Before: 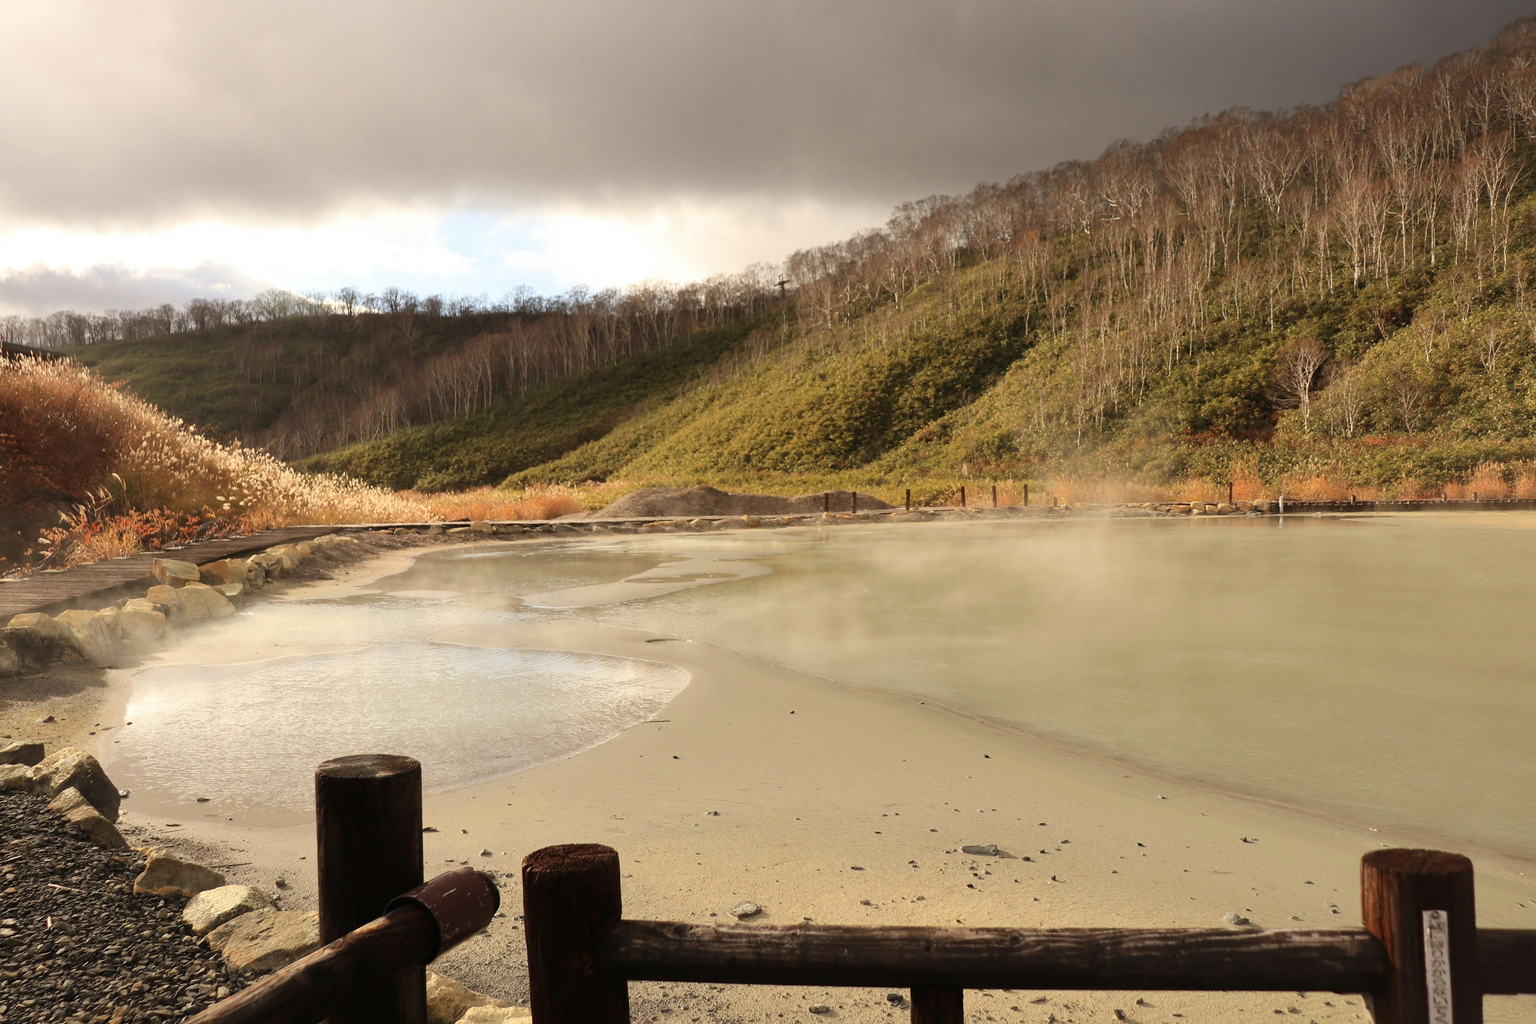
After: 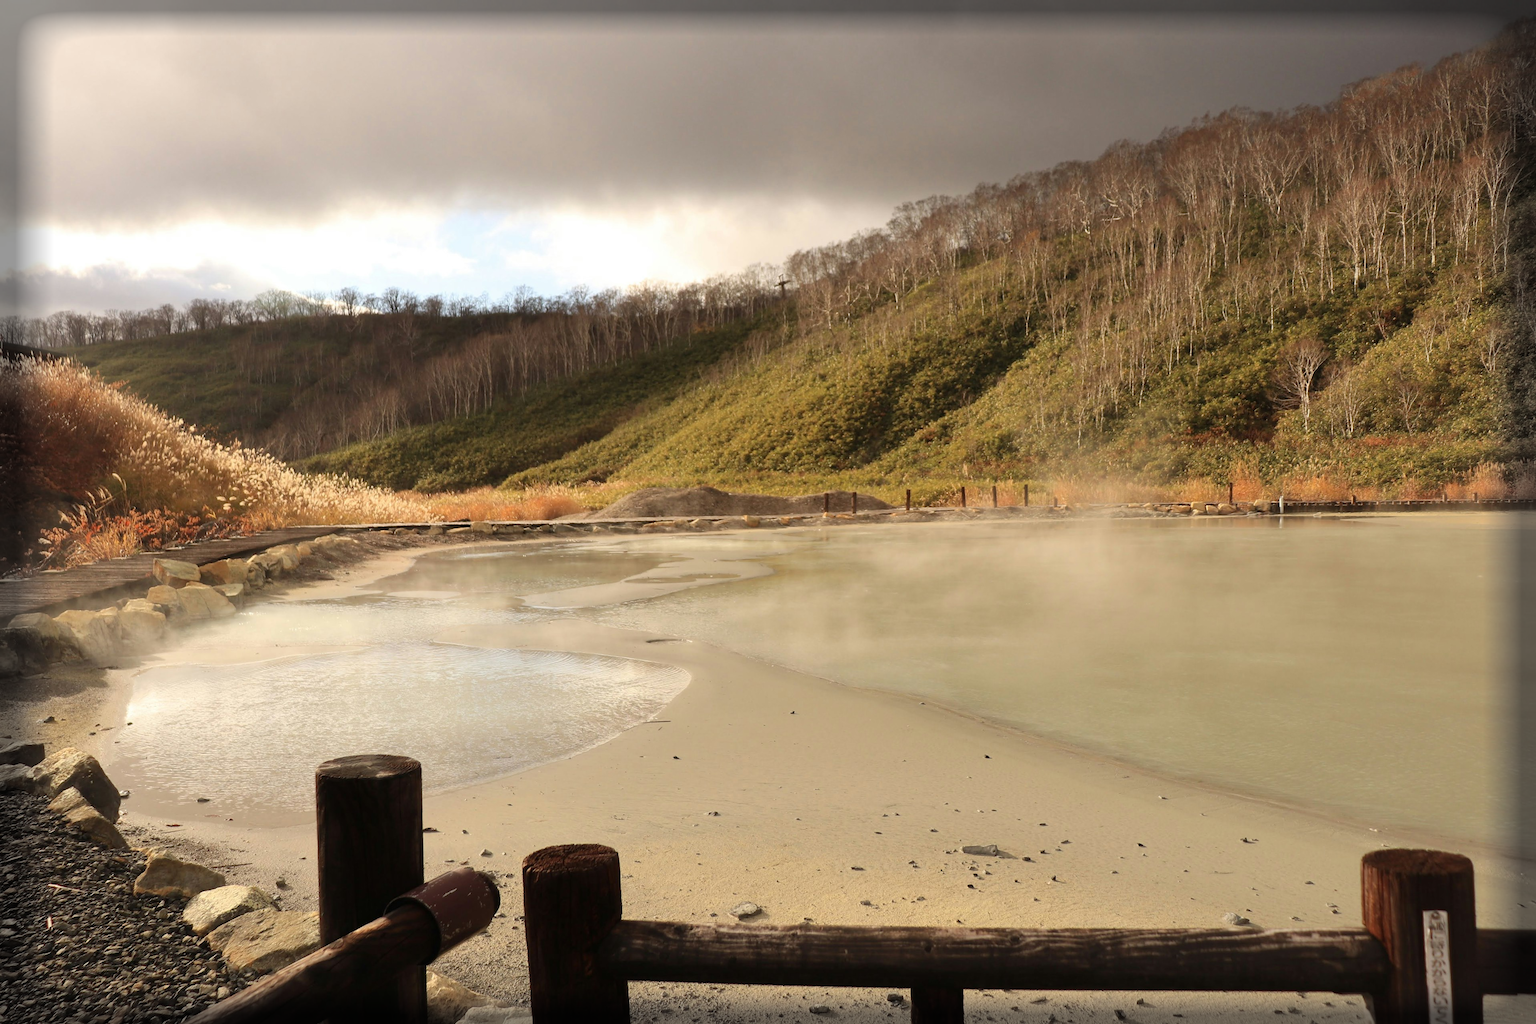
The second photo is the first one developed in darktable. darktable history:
vignetting: fall-off start 93.03%, fall-off radius 5.05%, brightness -0.687, automatic ratio true, width/height ratio 1.331, shape 0.05
